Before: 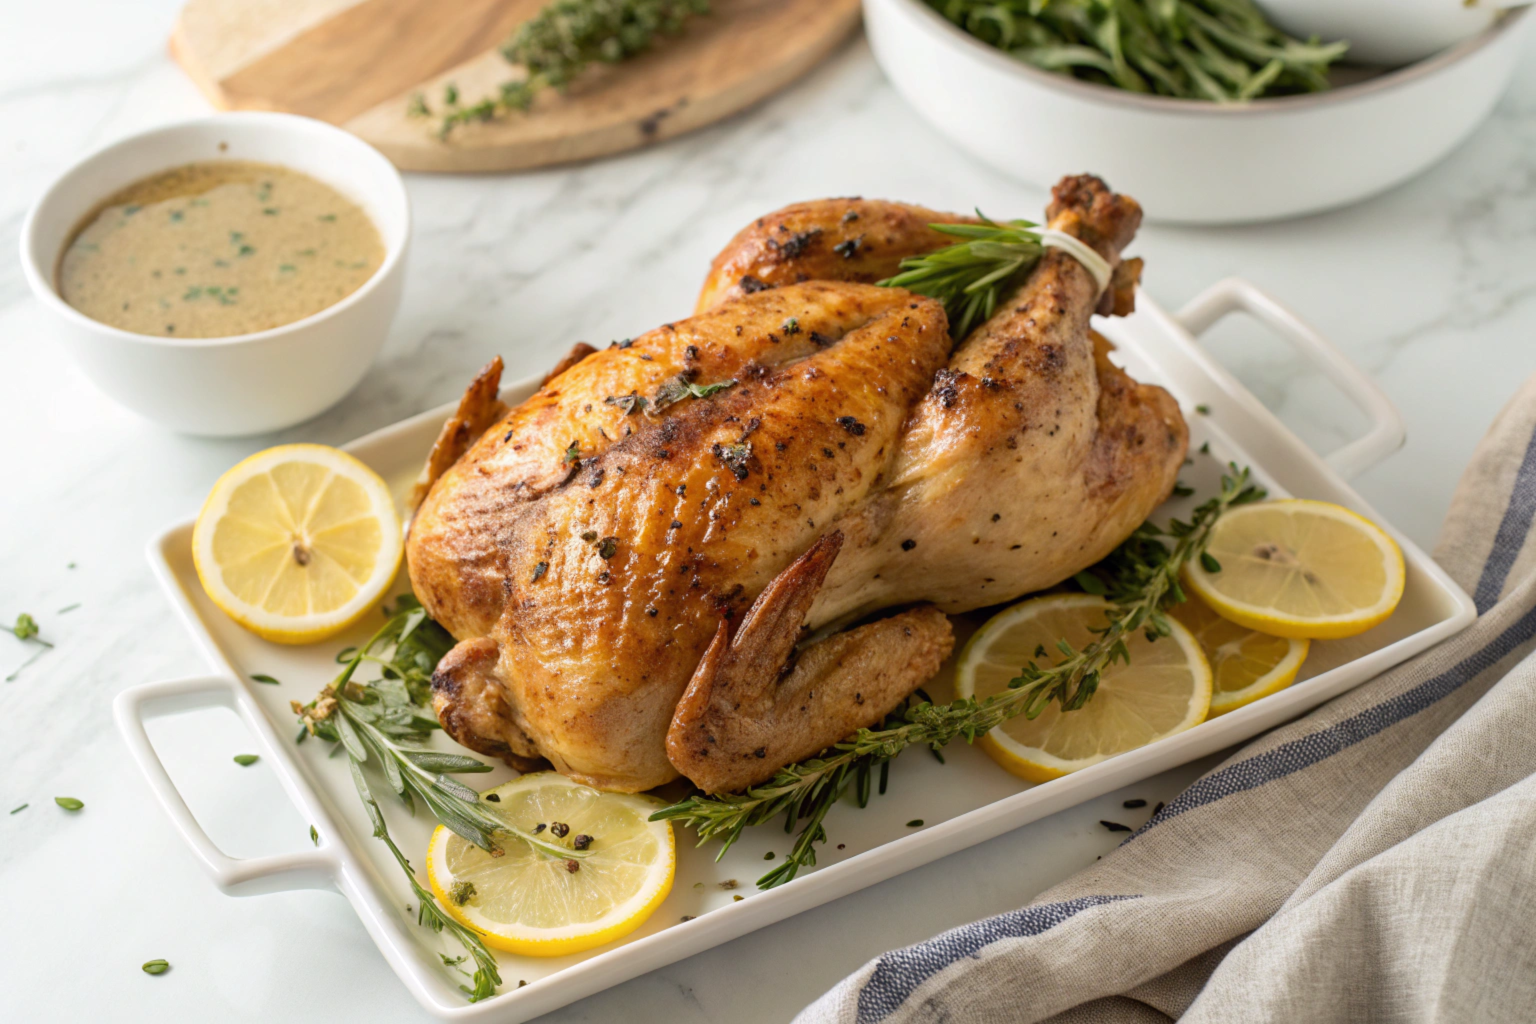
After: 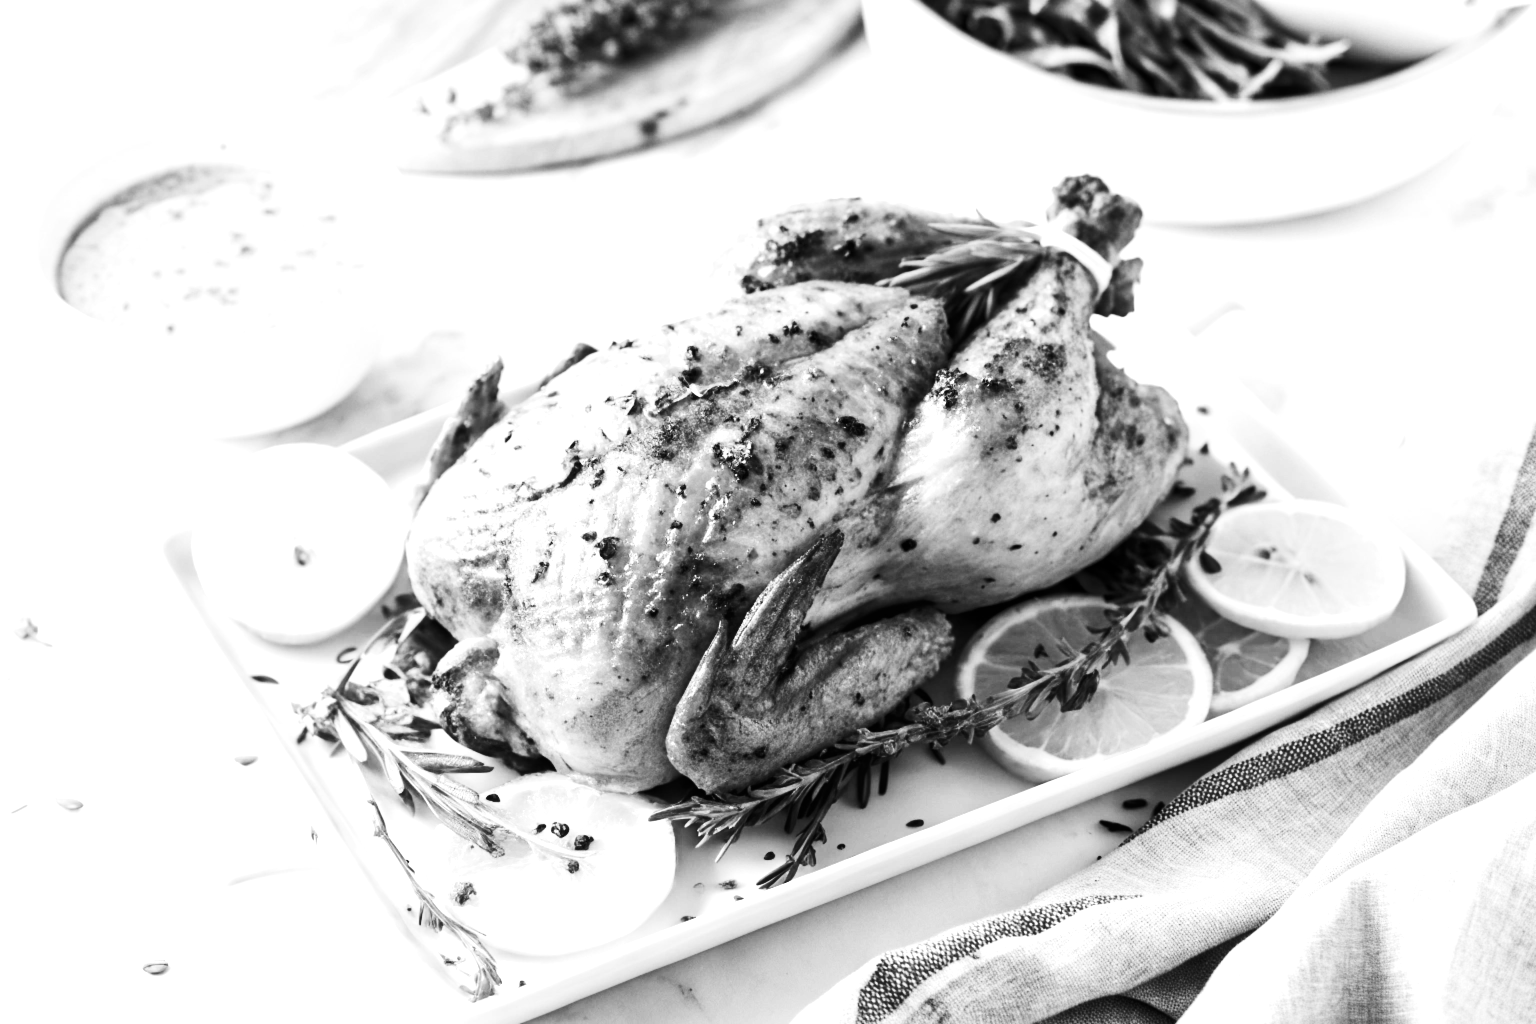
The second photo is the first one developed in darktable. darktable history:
exposure: exposure 0.6 EV, compensate highlight preservation false
tone equalizer: -8 EV -0.75 EV, -7 EV -0.7 EV, -6 EV -0.6 EV, -5 EV -0.4 EV, -3 EV 0.4 EV, -2 EV 0.6 EV, -1 EV 0.7 EV, +0 EV 0.75 EV, edges refinement/feathering 500, mask exposure compensation -1.57 EV, preserve details no
monochrome: on, module defaults
contrast brightness saturation: contrast 0.28
